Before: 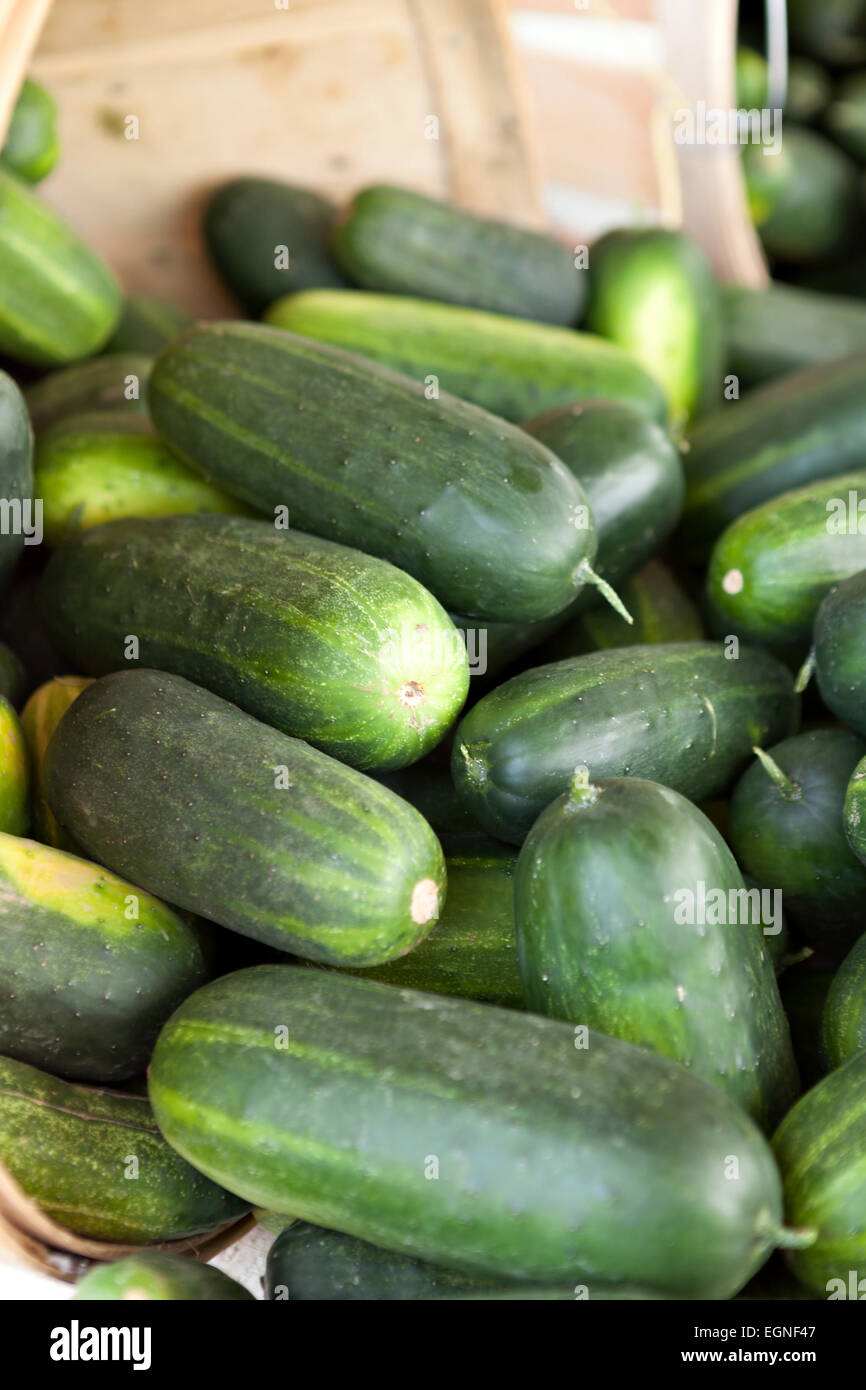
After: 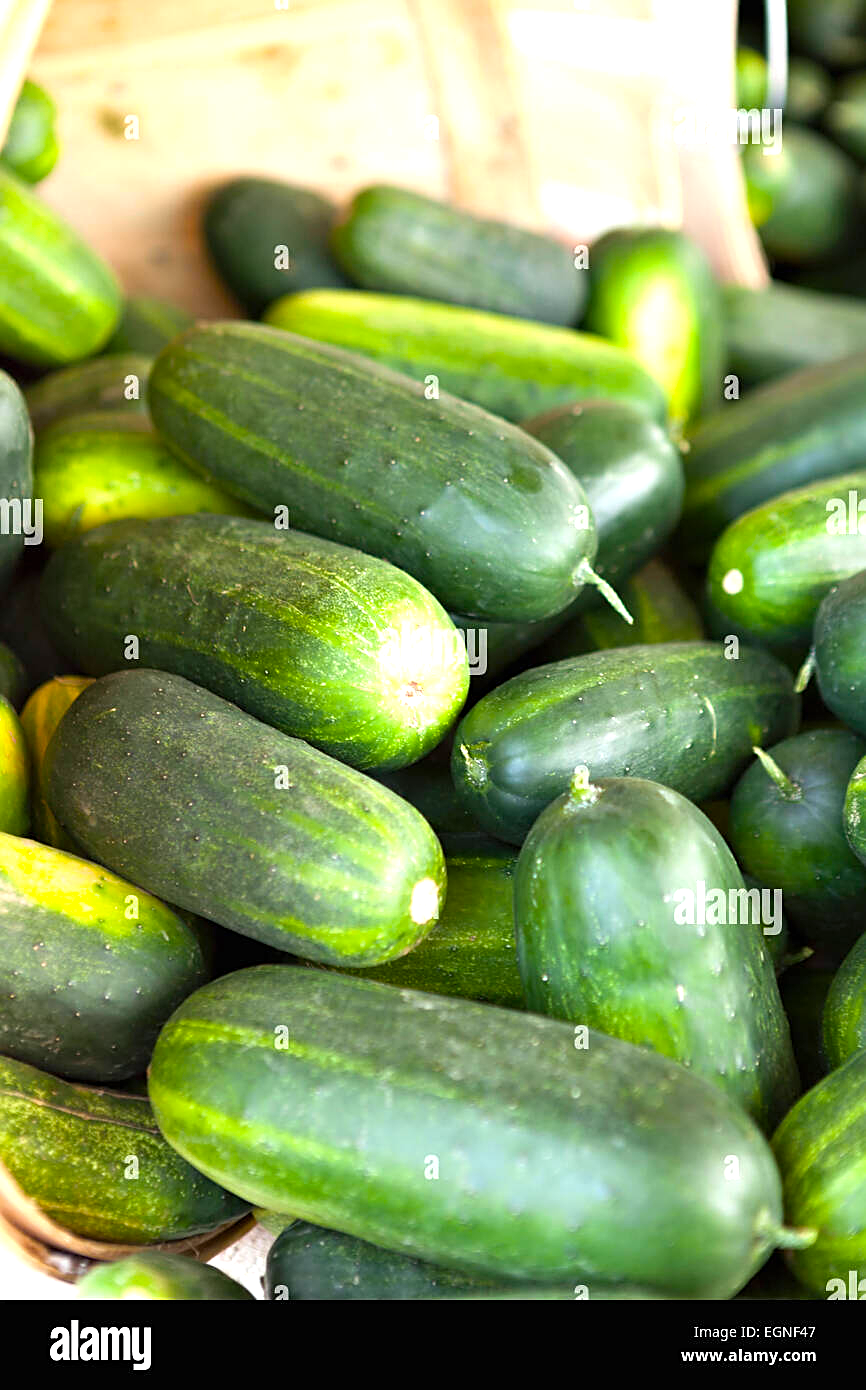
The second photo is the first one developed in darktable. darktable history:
exposure: black level correction 0, exposure 0.702 EV, compensate exposure bias true, compensate highlight preservation false
color balance rgb: shadows lift › luminance -4.611%, shadows lift › chroma 1.079%, shadows lift › hue 218.94°, perceptual saturation grading › global saturation 25.399%, global vibrance 10.733%
sharpen: on, module defaults
